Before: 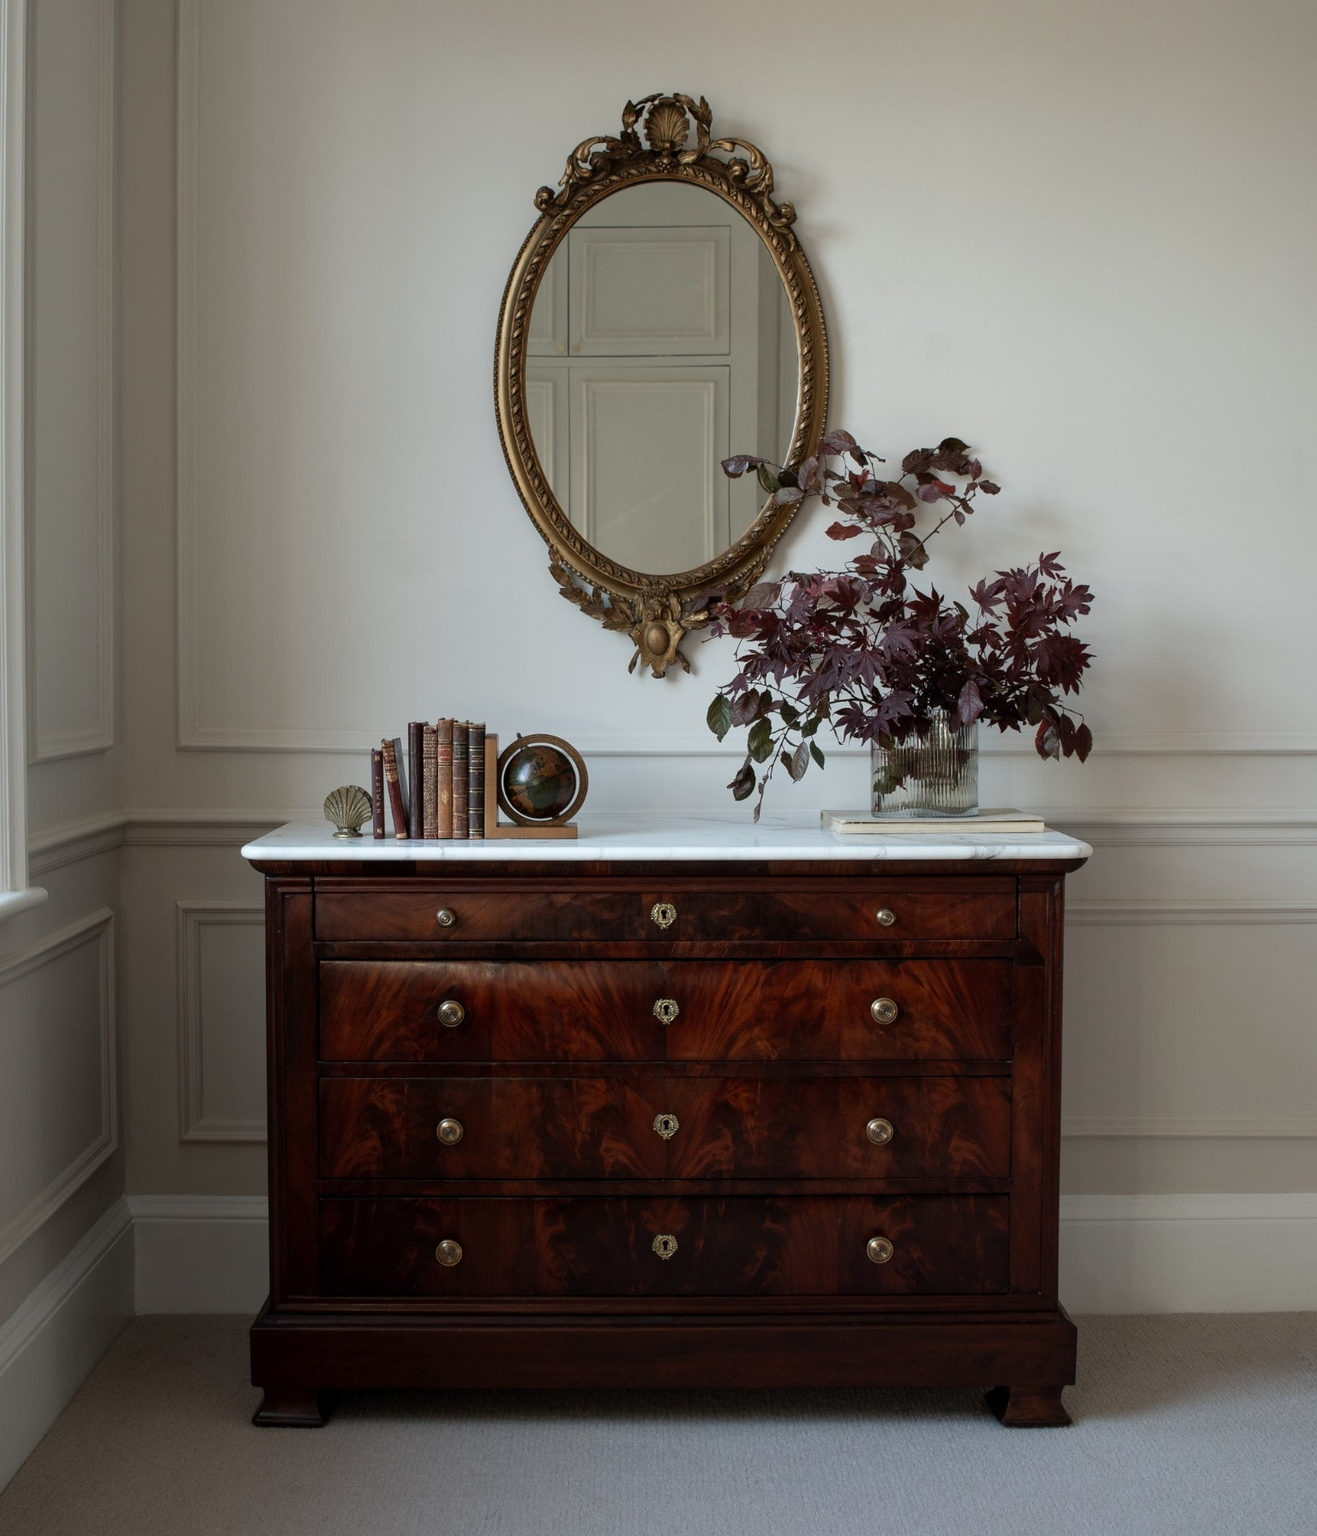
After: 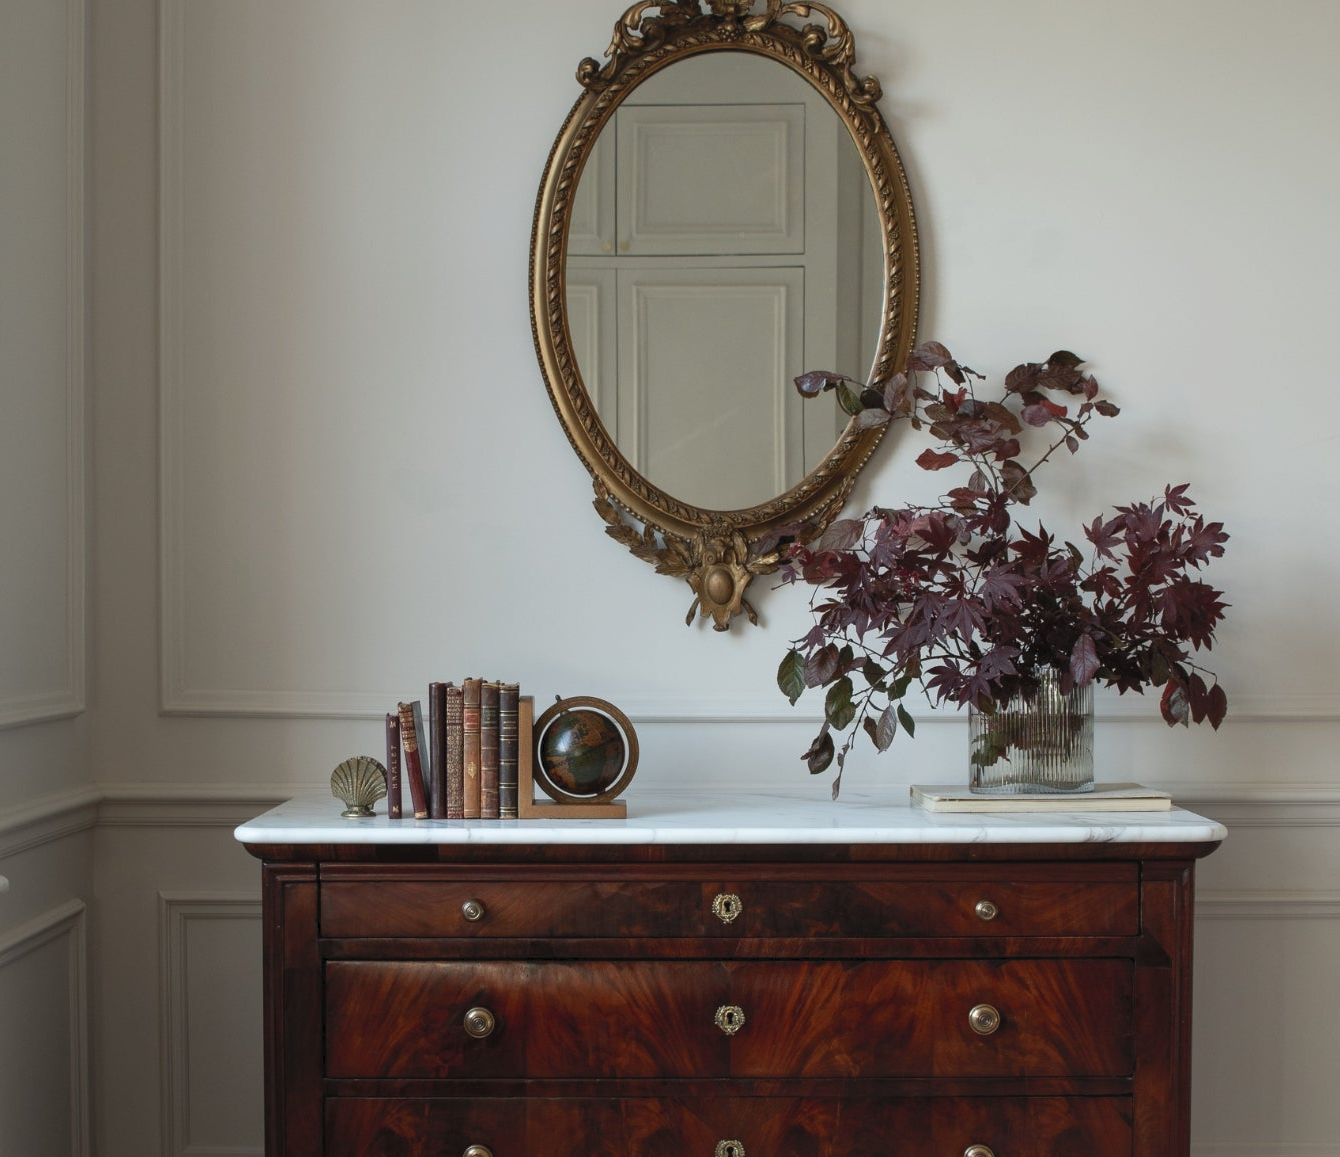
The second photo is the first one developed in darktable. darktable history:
tone curve: curves: ch0 [(0, 0) (0.003, 0.04) (0.011, 0.053) (0.025, 0.077) (0.044, 0.104) (0.069, 0.127) (0.1, 0.15) (0.136, 0.177) (0.177, 0.215) (0.224, 0.254) (0.277, 0.3) (0.335, 0.355) (0.399, 0.41) (0.468, 0.477) (0.543, 0.554) (0.623, 0.636) (0.709, 0.72) (0.801, 0.804) (0.898, 0.892) (1, 1)], color space Lab, independent channels, preserve colors none
crop: left 3.089%, top 8.97%, right 9.628%, bottom 26.446%
